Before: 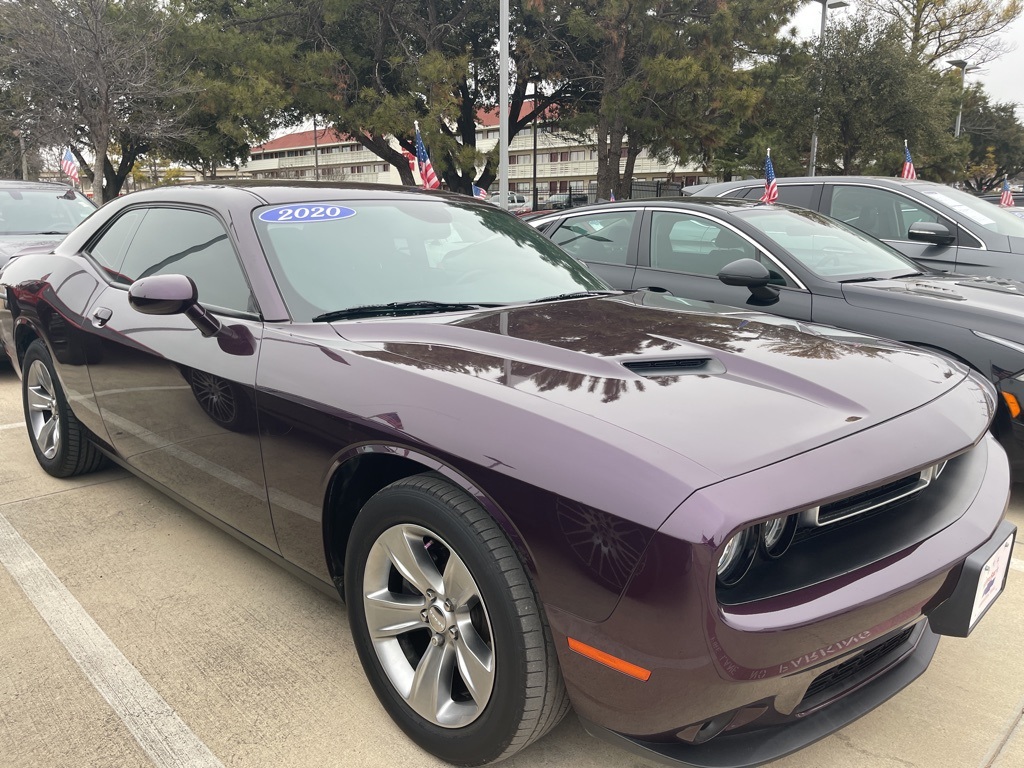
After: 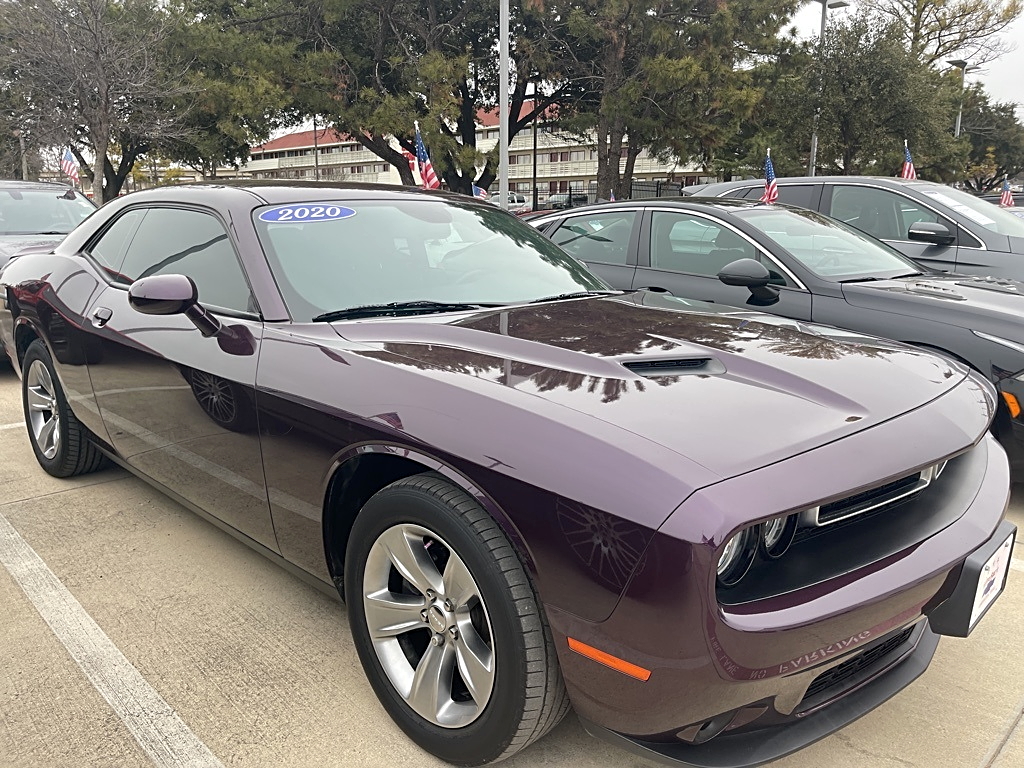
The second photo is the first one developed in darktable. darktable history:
sharpen: on, module defaults
exposure: black level correction 0.002, compensate highlight preservation false
tone equalizer: -8 EV -1.84 EV, -7 EV -1.16 EV, -6 EV -1.62 EV, smoothing diameter 25%, edges refinement/feathering 10, preserve details guided filter
